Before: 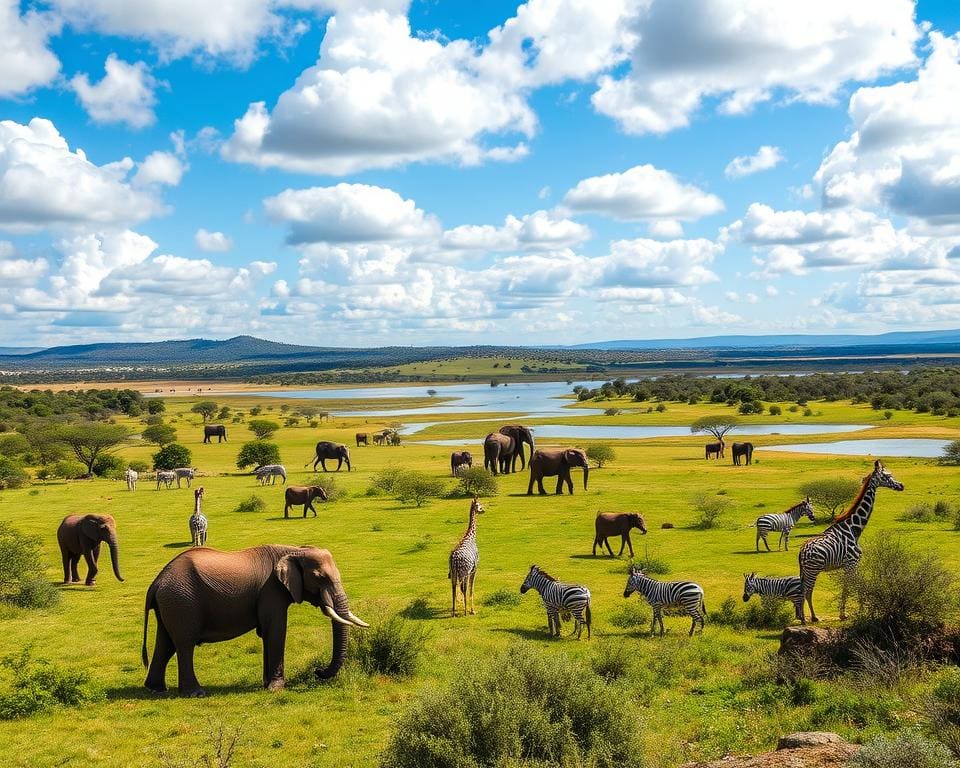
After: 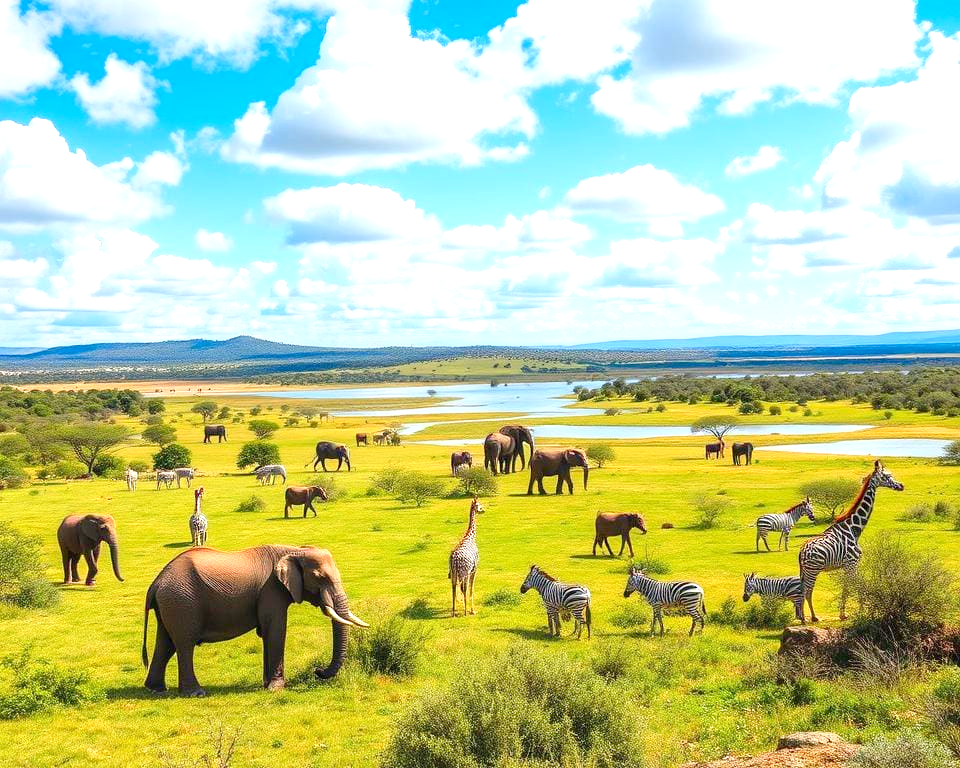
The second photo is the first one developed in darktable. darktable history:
exposure: exposure 0.606 EV, compensate highlight preservation false
levels: levels [0, 0.43, 0.984]
